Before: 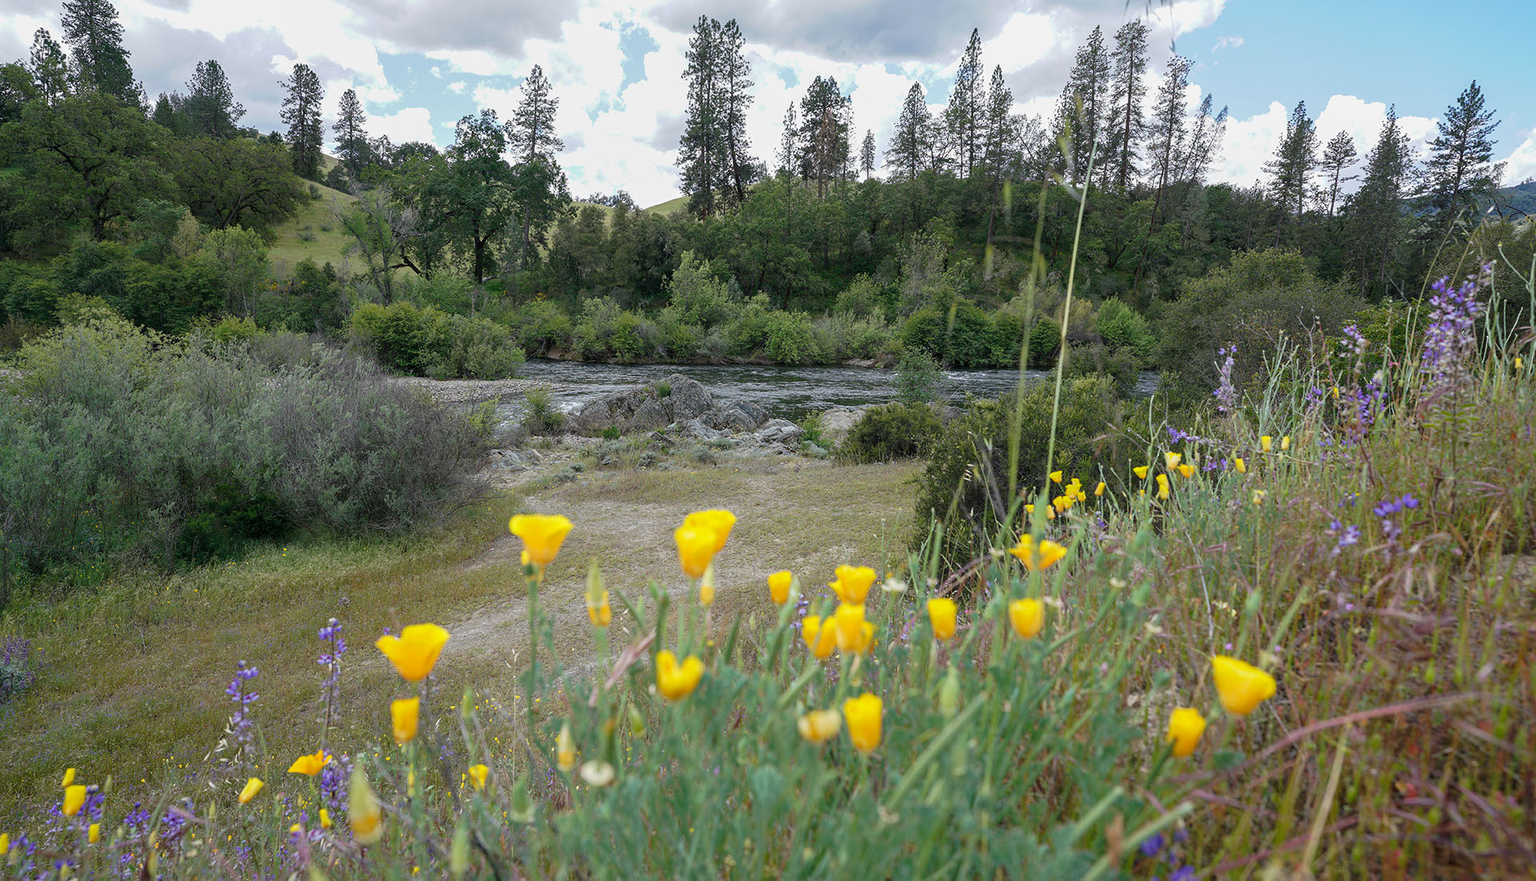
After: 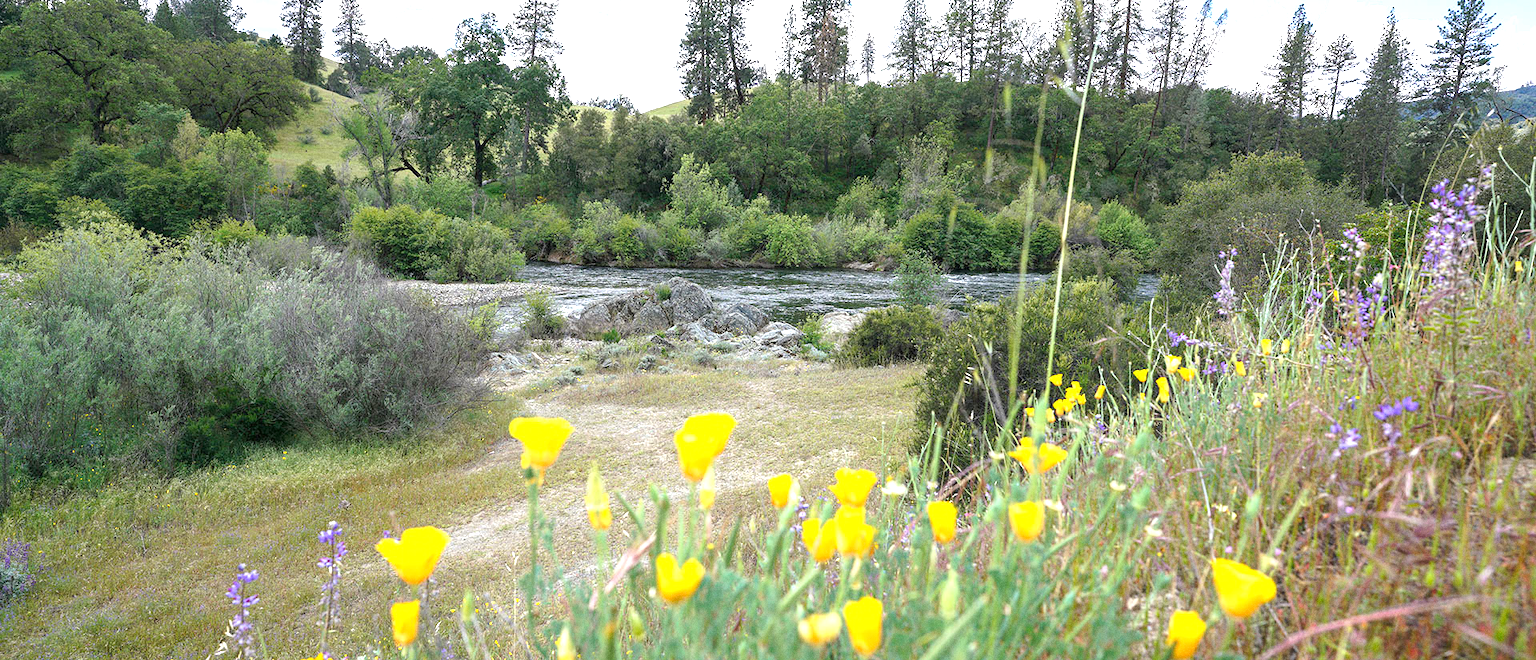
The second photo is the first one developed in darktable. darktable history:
crop: top 11.038%, bottom 13.962%
exposure: exposure 1.15 EV, compensate highlight preservation false
grain: coarseness 0.09 ISO
